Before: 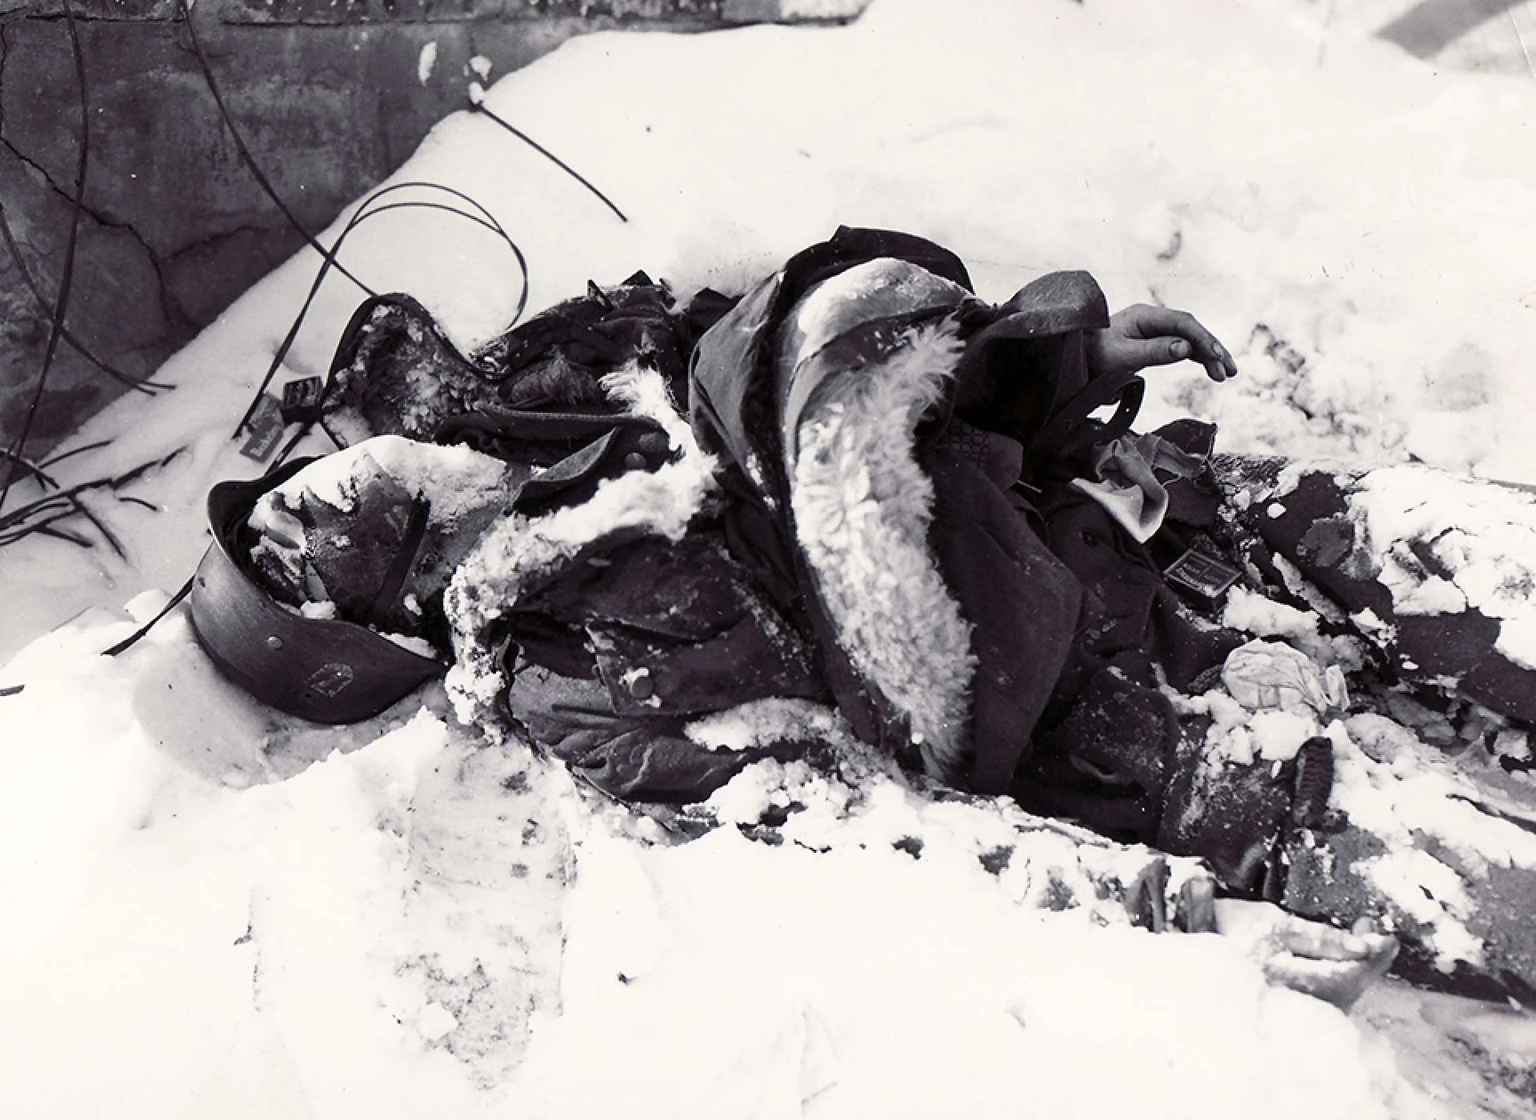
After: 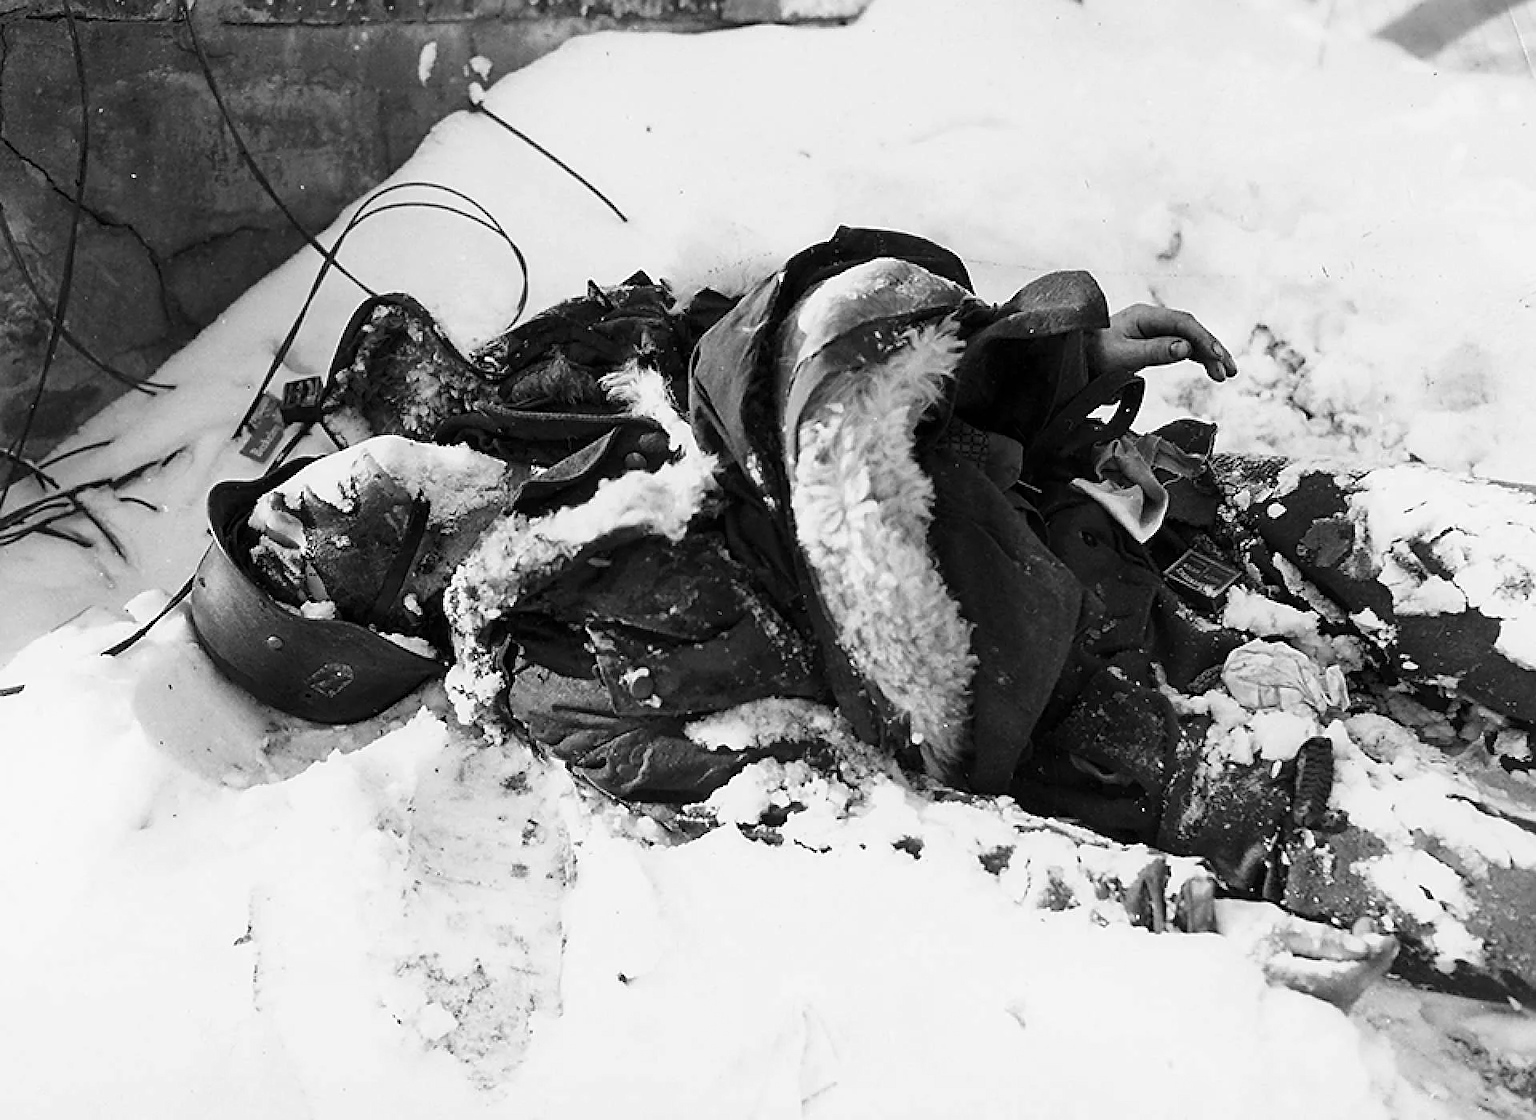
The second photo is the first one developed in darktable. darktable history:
monochrome: a 32, b 64, size 2.3
sharpen: on, module defaults
exposure: compensate highlight preservation false
